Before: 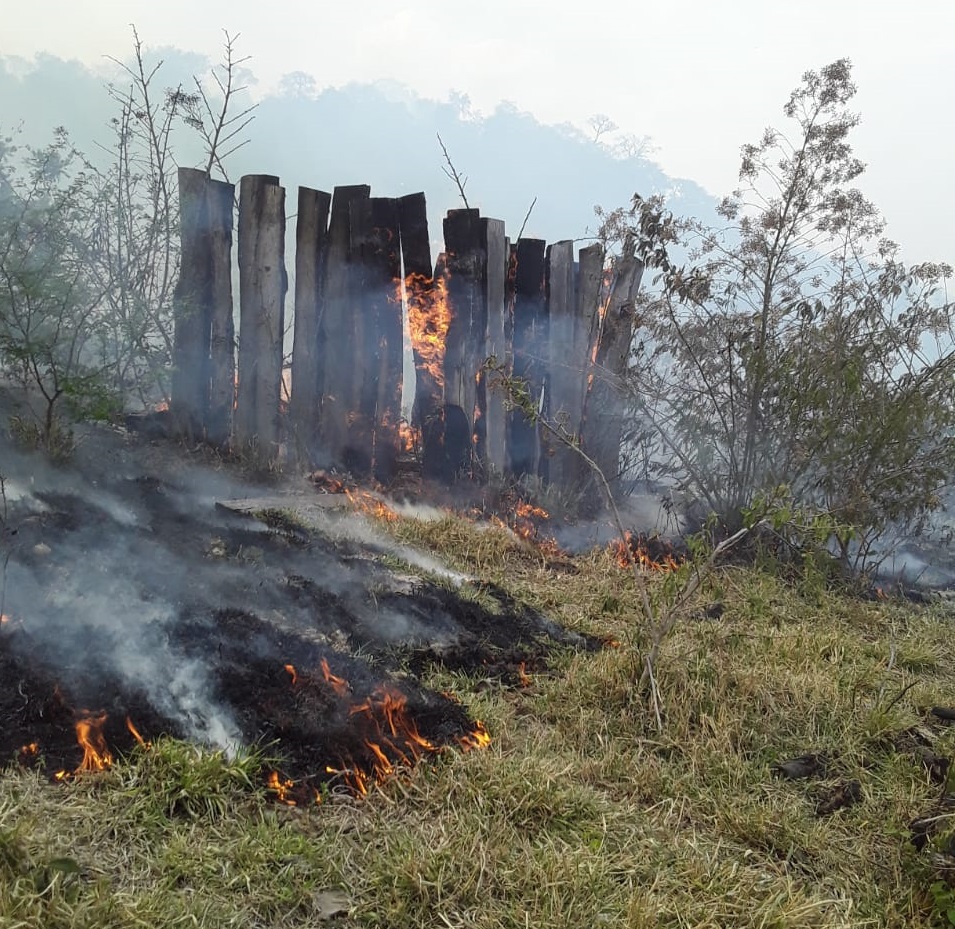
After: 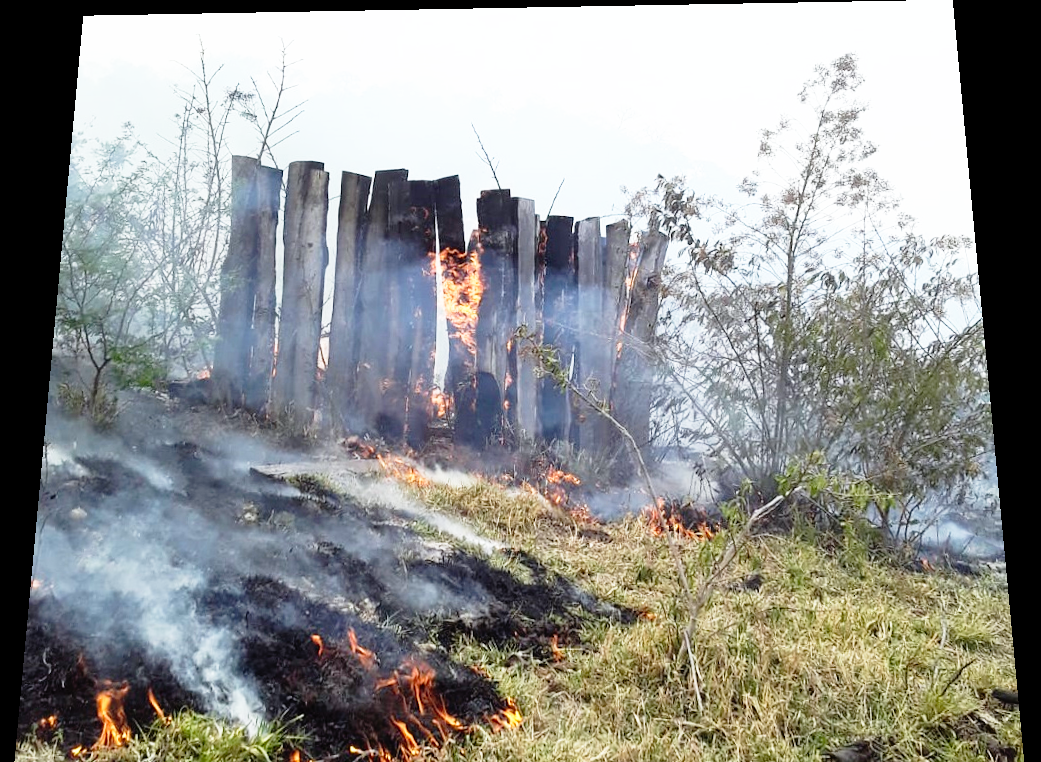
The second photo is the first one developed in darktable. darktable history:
white balance: red 0.982, blue 1.018
crop: bottom 19.644%
base curve: curves: ch0 [(0, 0) (0.012, 0.01) (0.073, 0.168) (0.31, 0.711) (0.645, 0.957) (1, 1)], preserve colors none
rotate and perspective: rotation 0.128°, lens shift (vertical) -0.181, lens shift (horizontal) -0.044, shear 0.001, automatic cropping off
